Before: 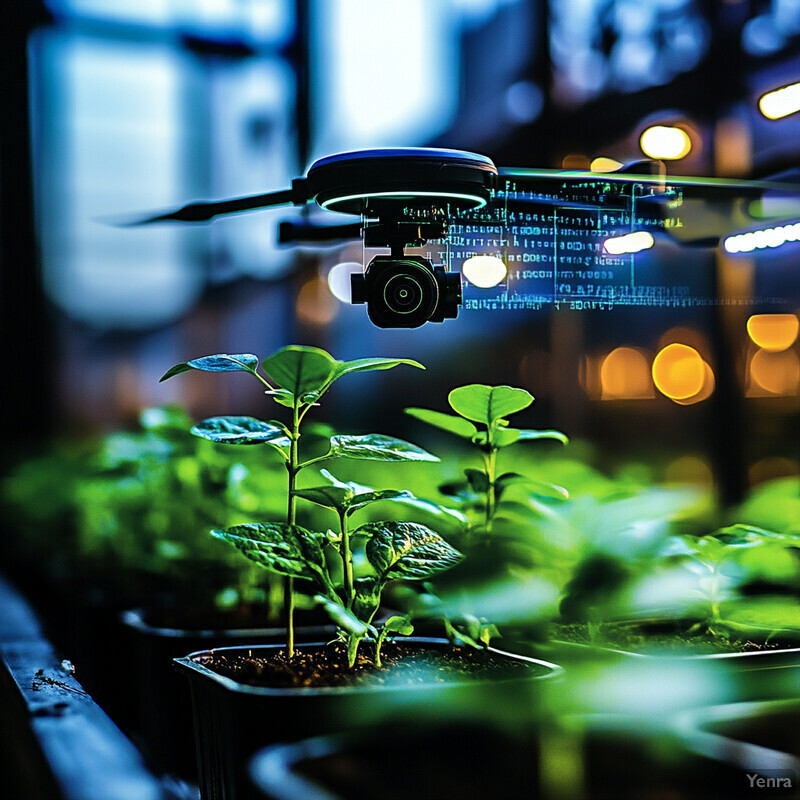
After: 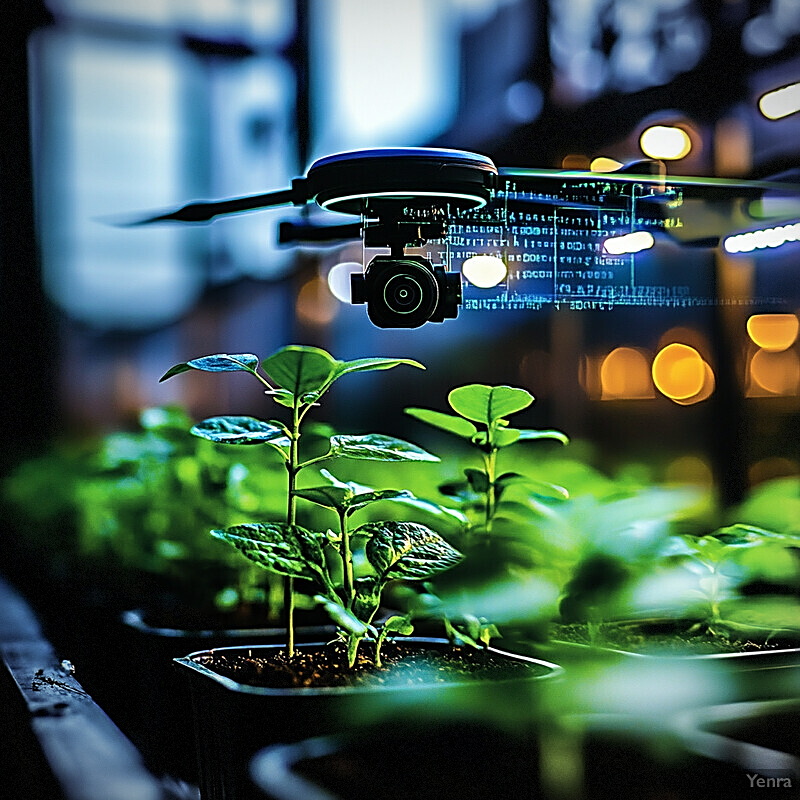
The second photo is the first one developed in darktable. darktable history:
sharpen: amount 0.556
vignetting: fall-off start 84.74%, fall-off radius 79.71%, width/height ratio 1.226, dithering 8-bit output
